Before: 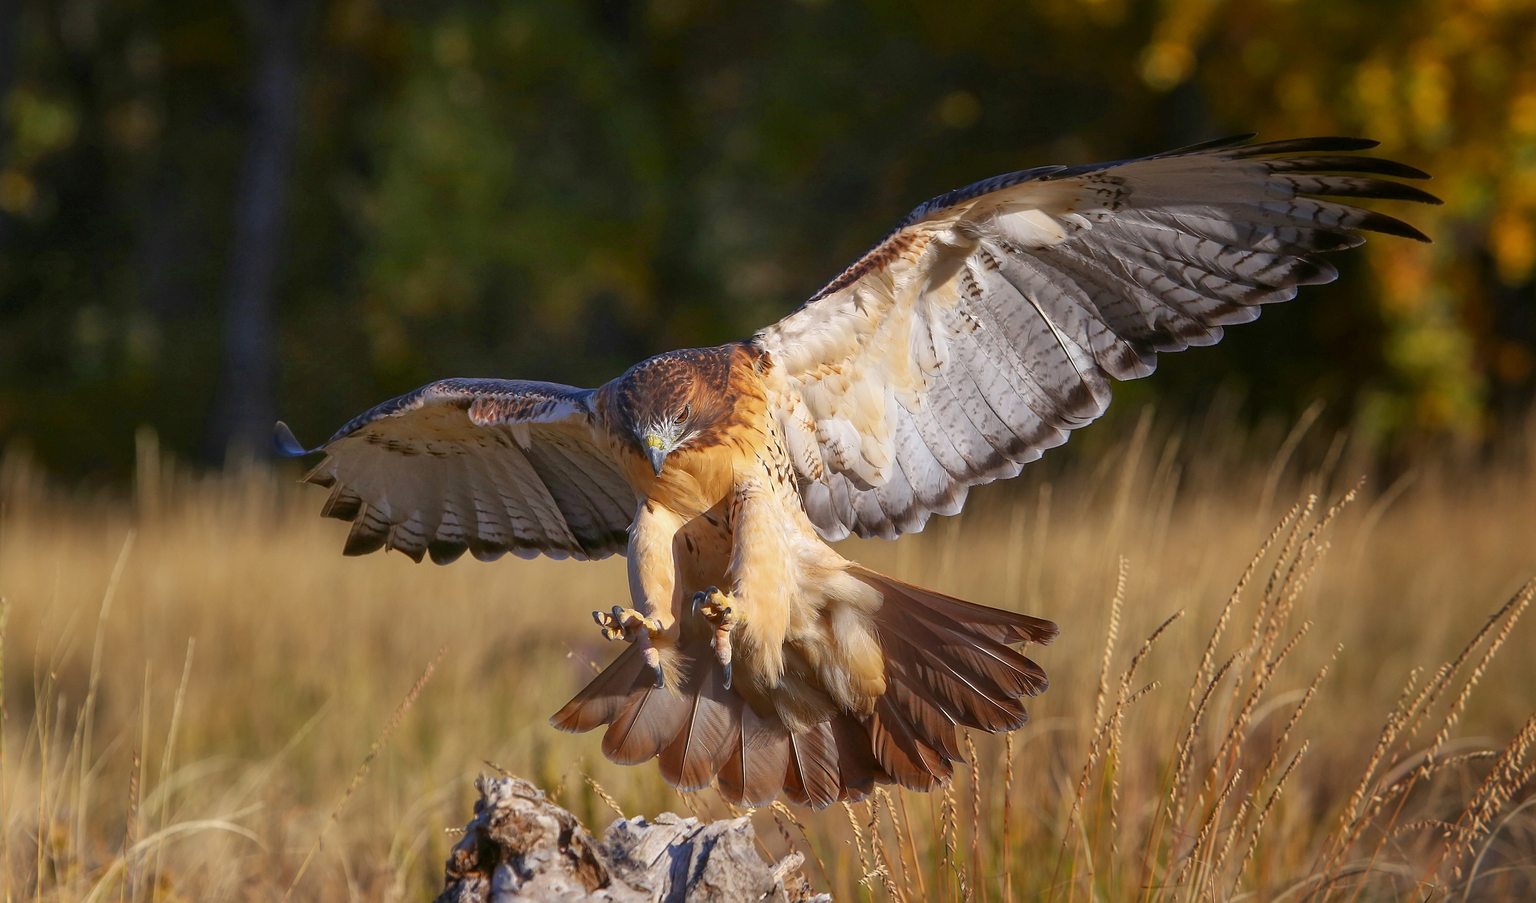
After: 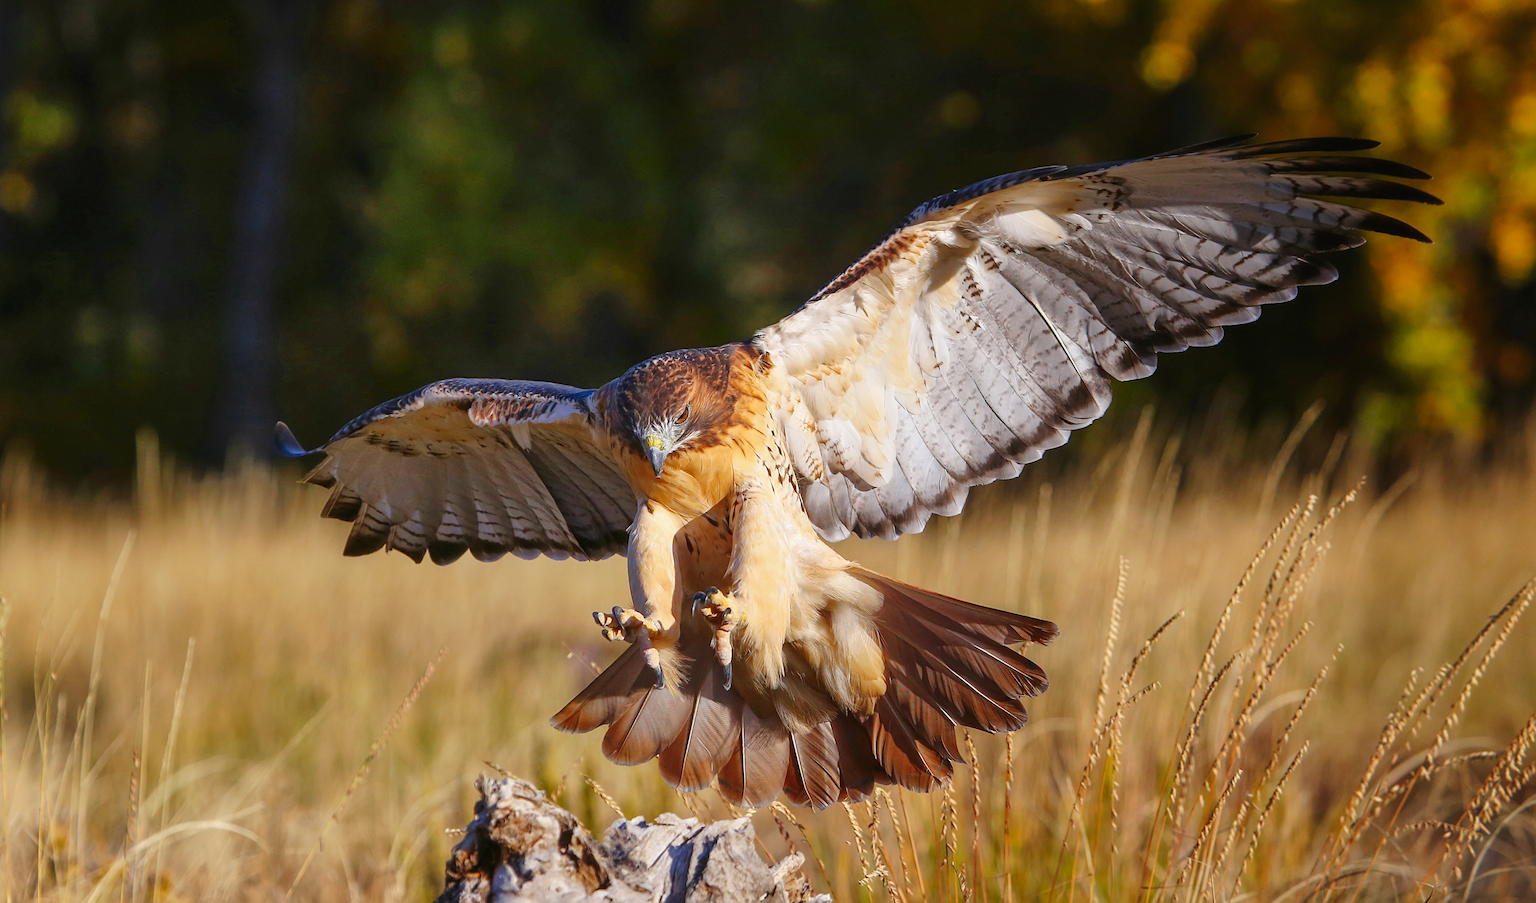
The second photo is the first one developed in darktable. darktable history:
tone curve: curves: ch0 [(0, 0) (0.003, 0.015) (0.011, 0.019) (0.025, 0.026) (0.044, 0.041) (0.069, 0.057) (0.1, 0.085) (0.136, 0.116) (0.177, 0.158) (0.224, 0.215) (0.277, 0.286) (0.335, 0.367) (0.399, 0.452) (0.468, 0.534) (0.543, 0.612) (0.623, 0.698) (0.709, 0.775) (0.801, 0.858) (0.898, 0.928) (1, 1)], preserve colors none
